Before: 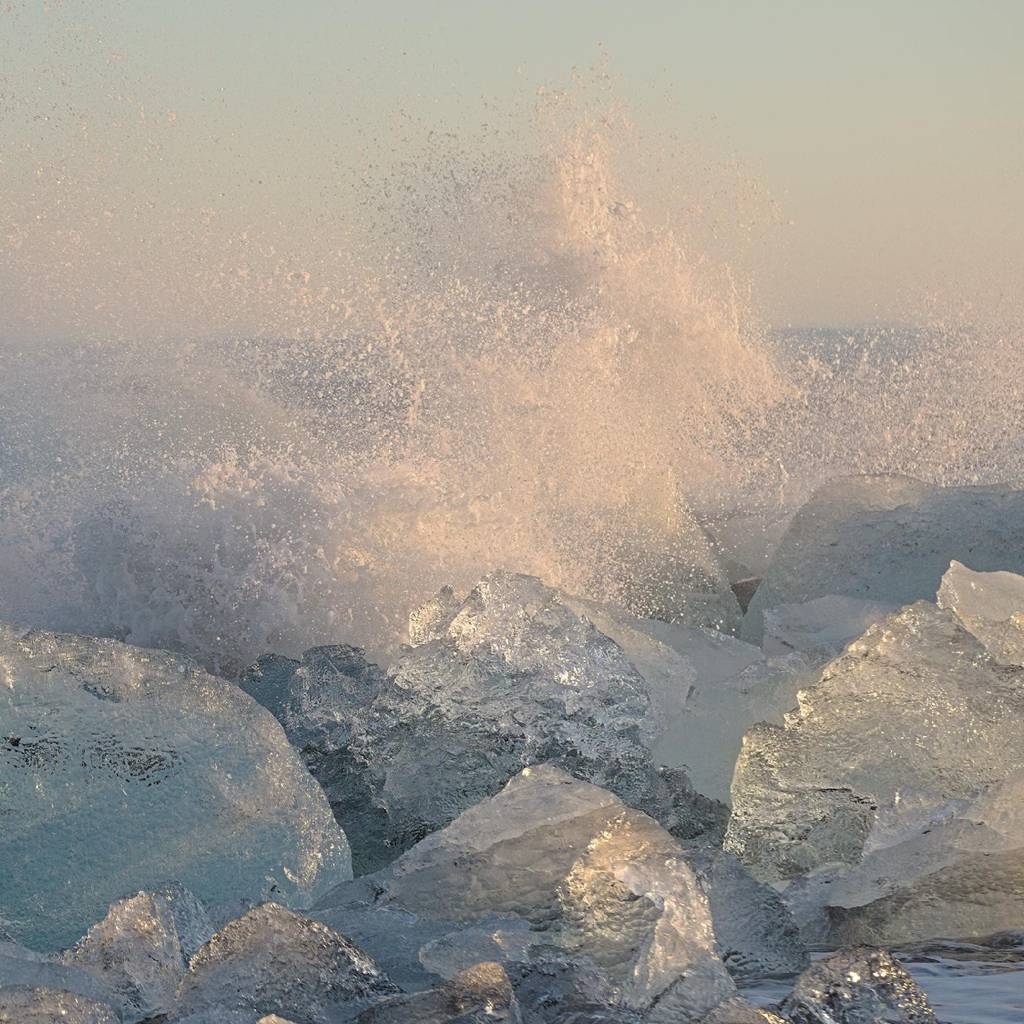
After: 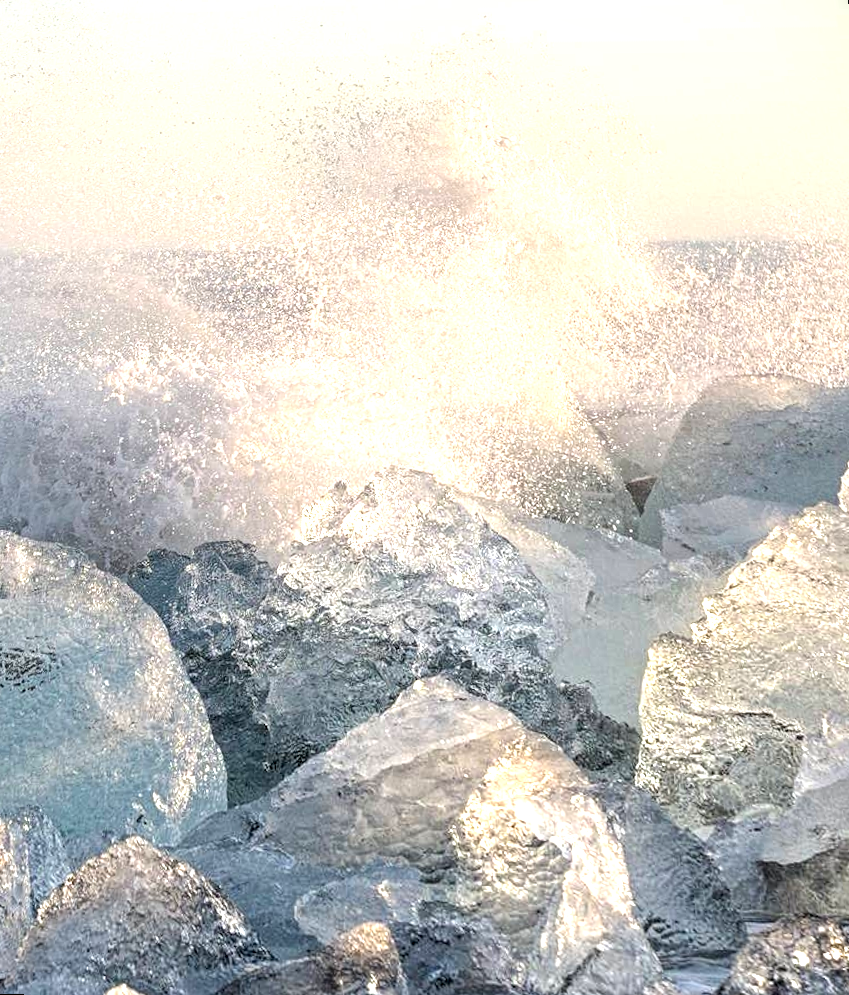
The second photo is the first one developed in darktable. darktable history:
rotate and perspective: rotation 0.72°, lens shift (vertical) -0.352, lens shift (horizontal) -0.051, crop left 0.152, crop right 0.859, crop top 0.019, crop bottom 0.964
exposure: black level correction 0, exposure 1.1 EV, compensate highlight preservation false
local contrast: highlights 60%, shadows 60%, detail 160%
